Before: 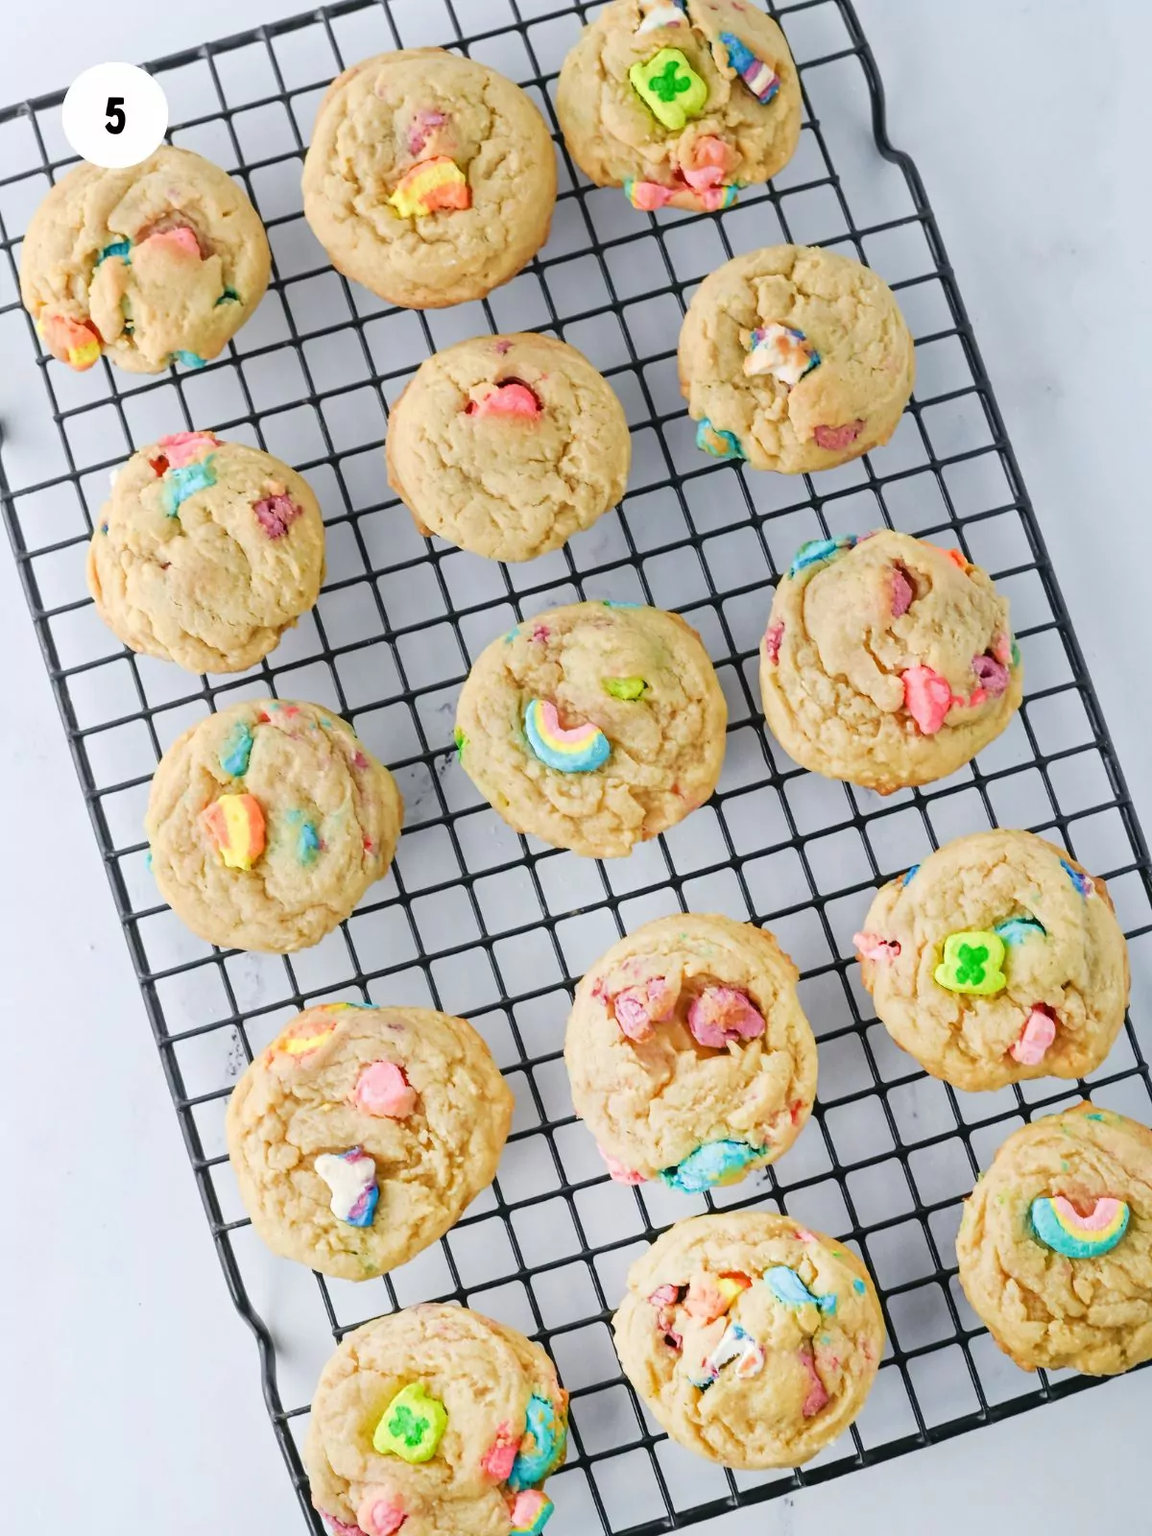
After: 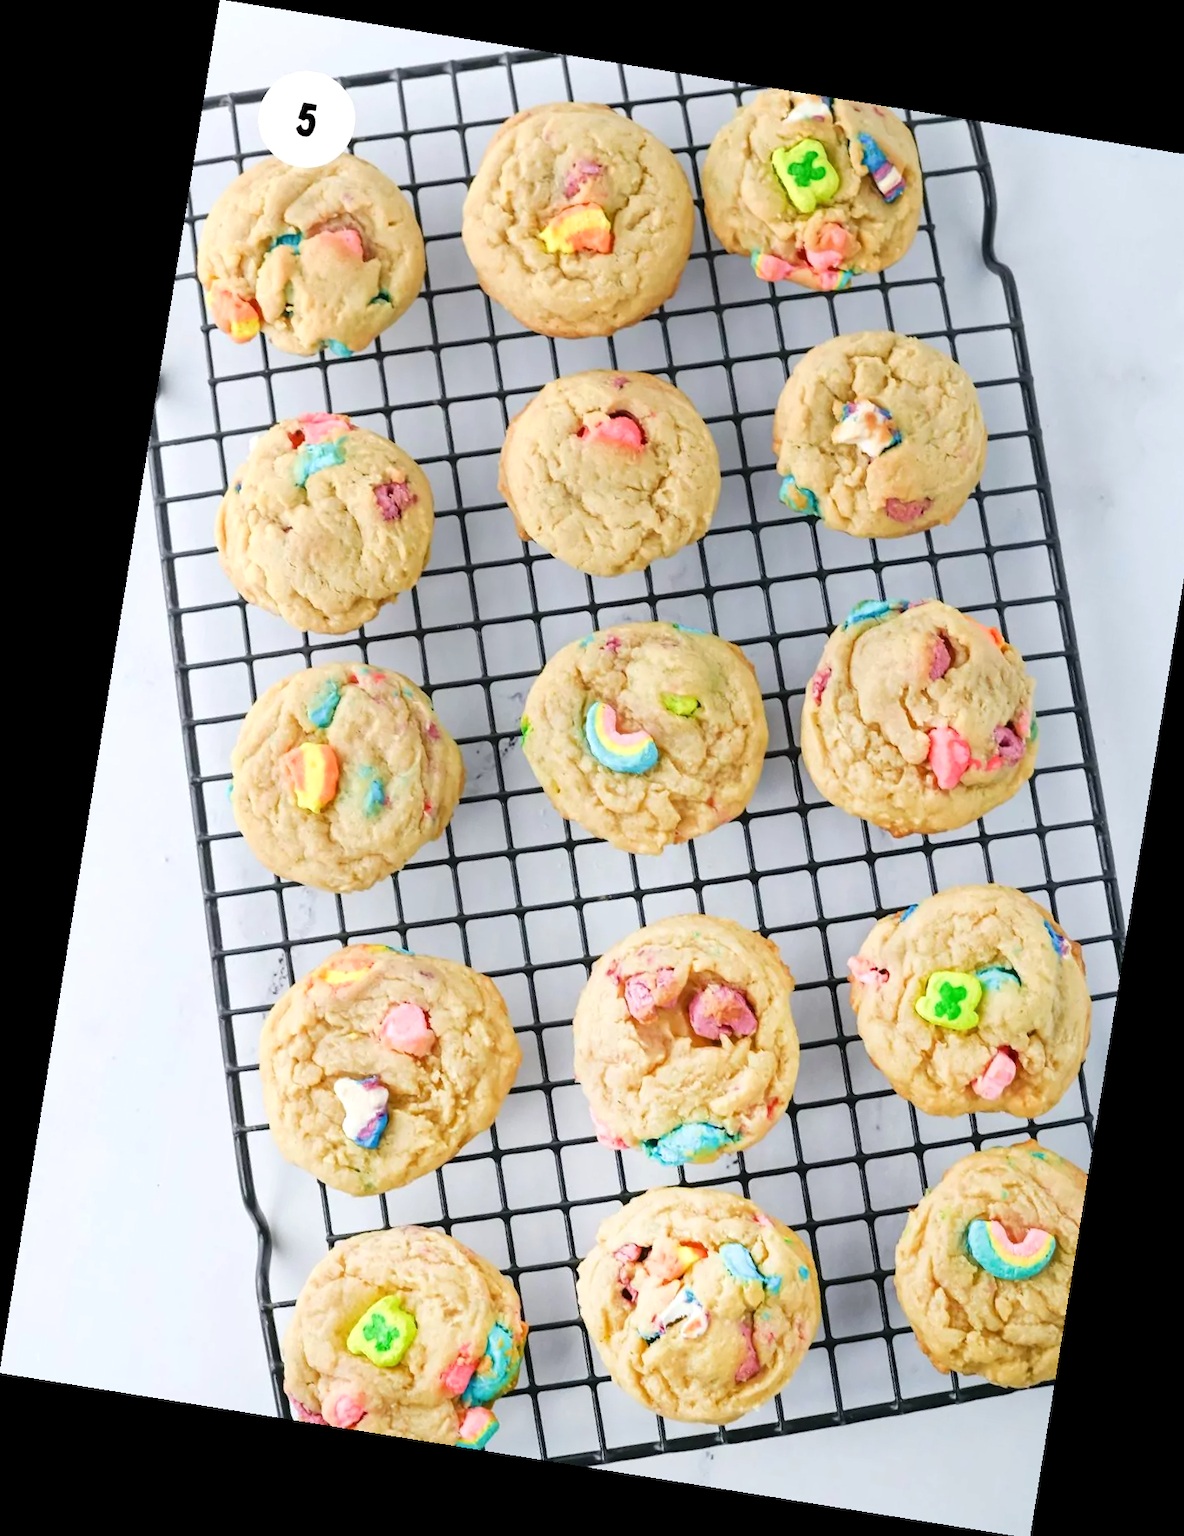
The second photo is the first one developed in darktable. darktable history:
exposure: exposure 0.197 EV, compensate highlight preservation false
crop and rotate: right 5.167%
rotate and perspective: rotation 9.12°, automatic cropping off
